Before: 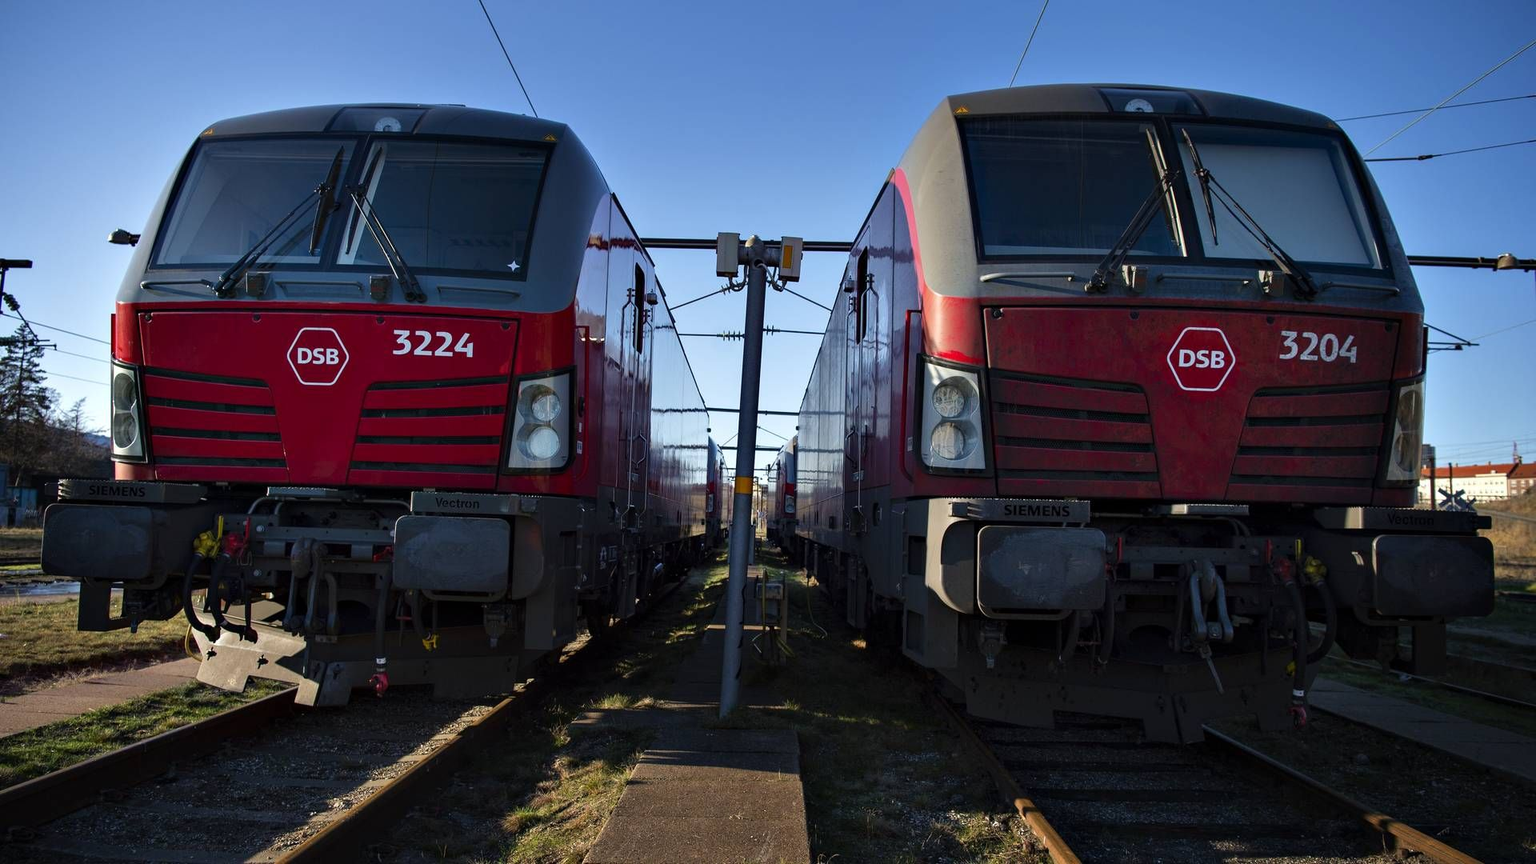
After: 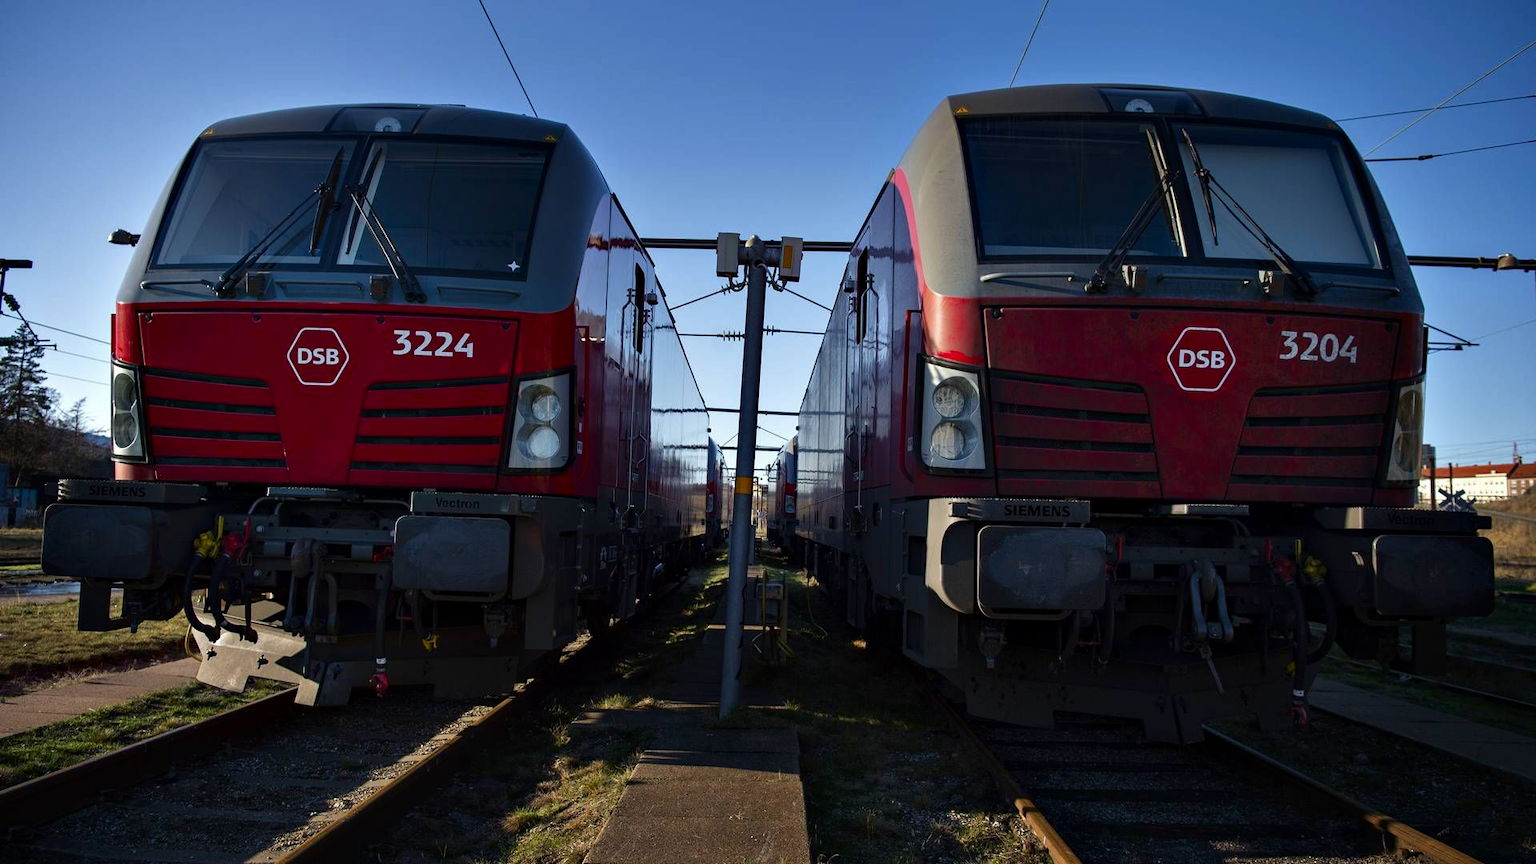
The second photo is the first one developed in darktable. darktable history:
contrast brightness saturation: brightness -0.086
